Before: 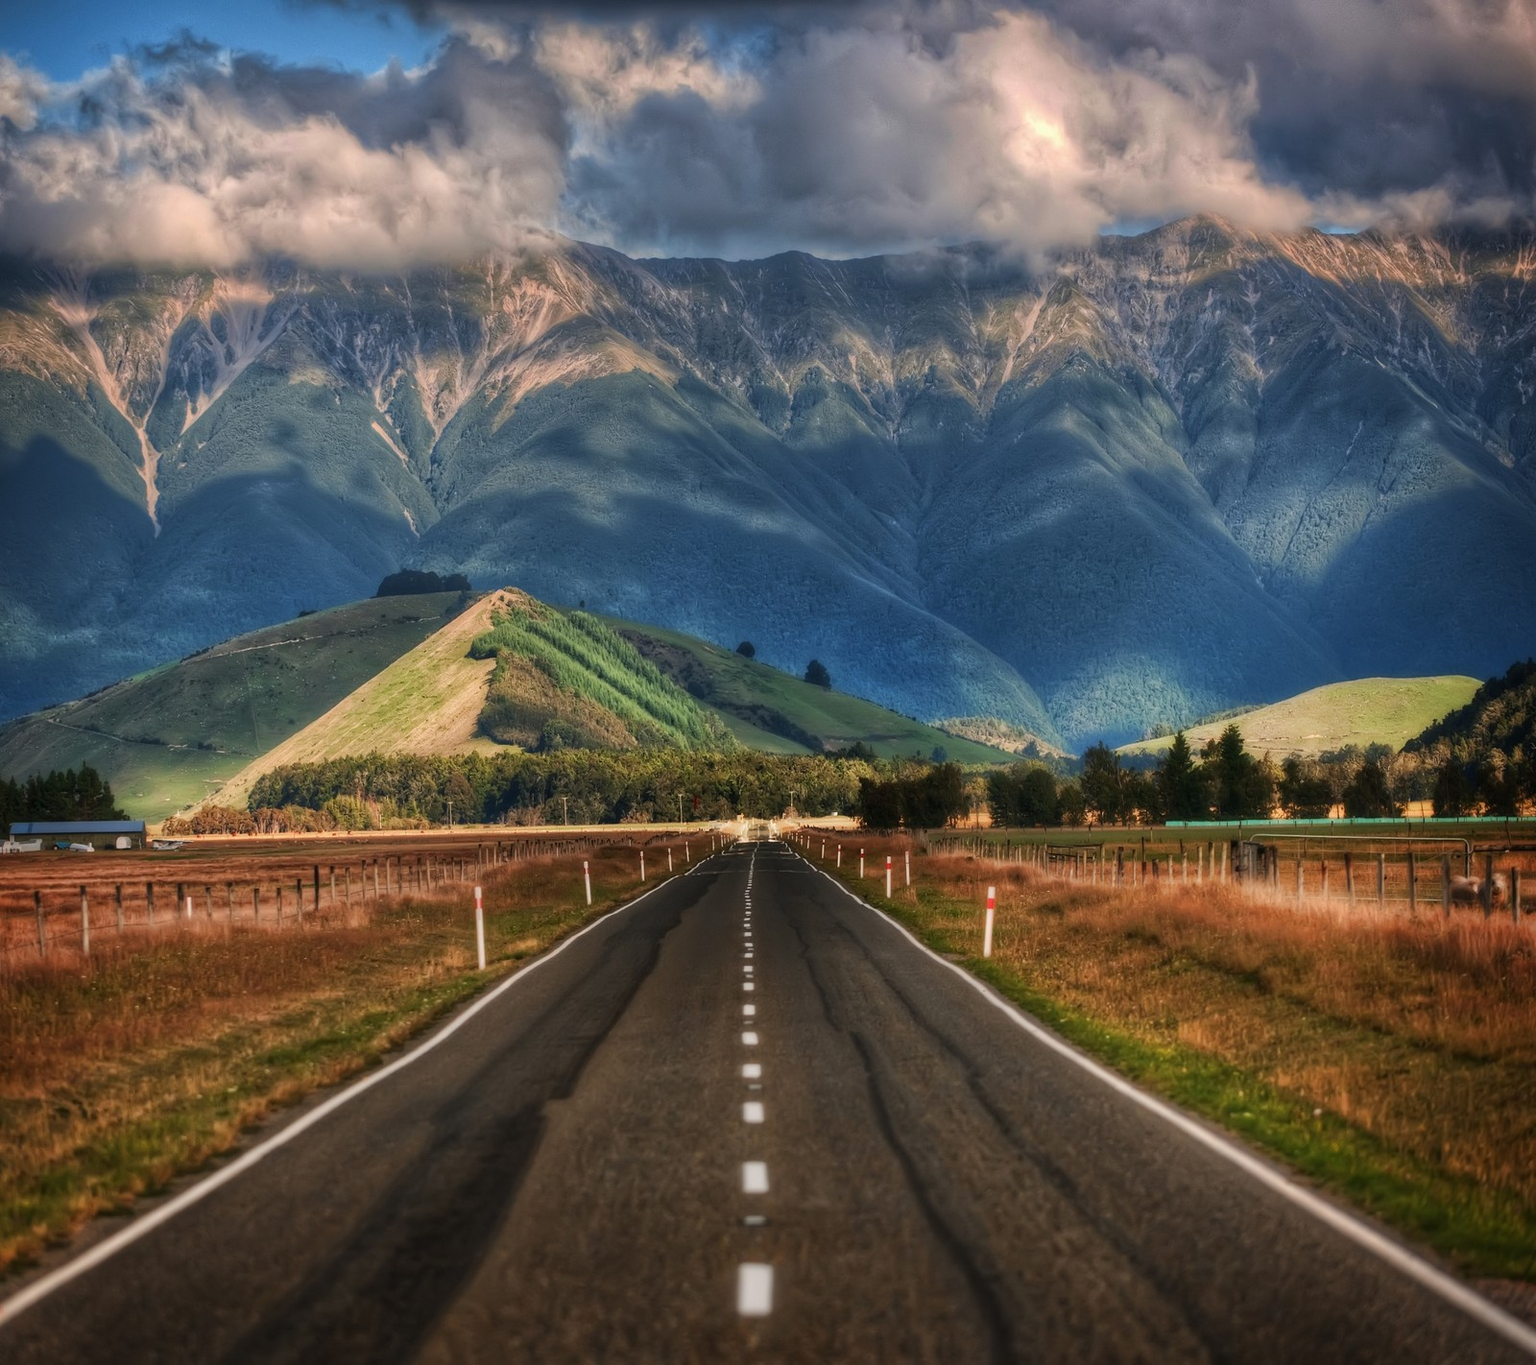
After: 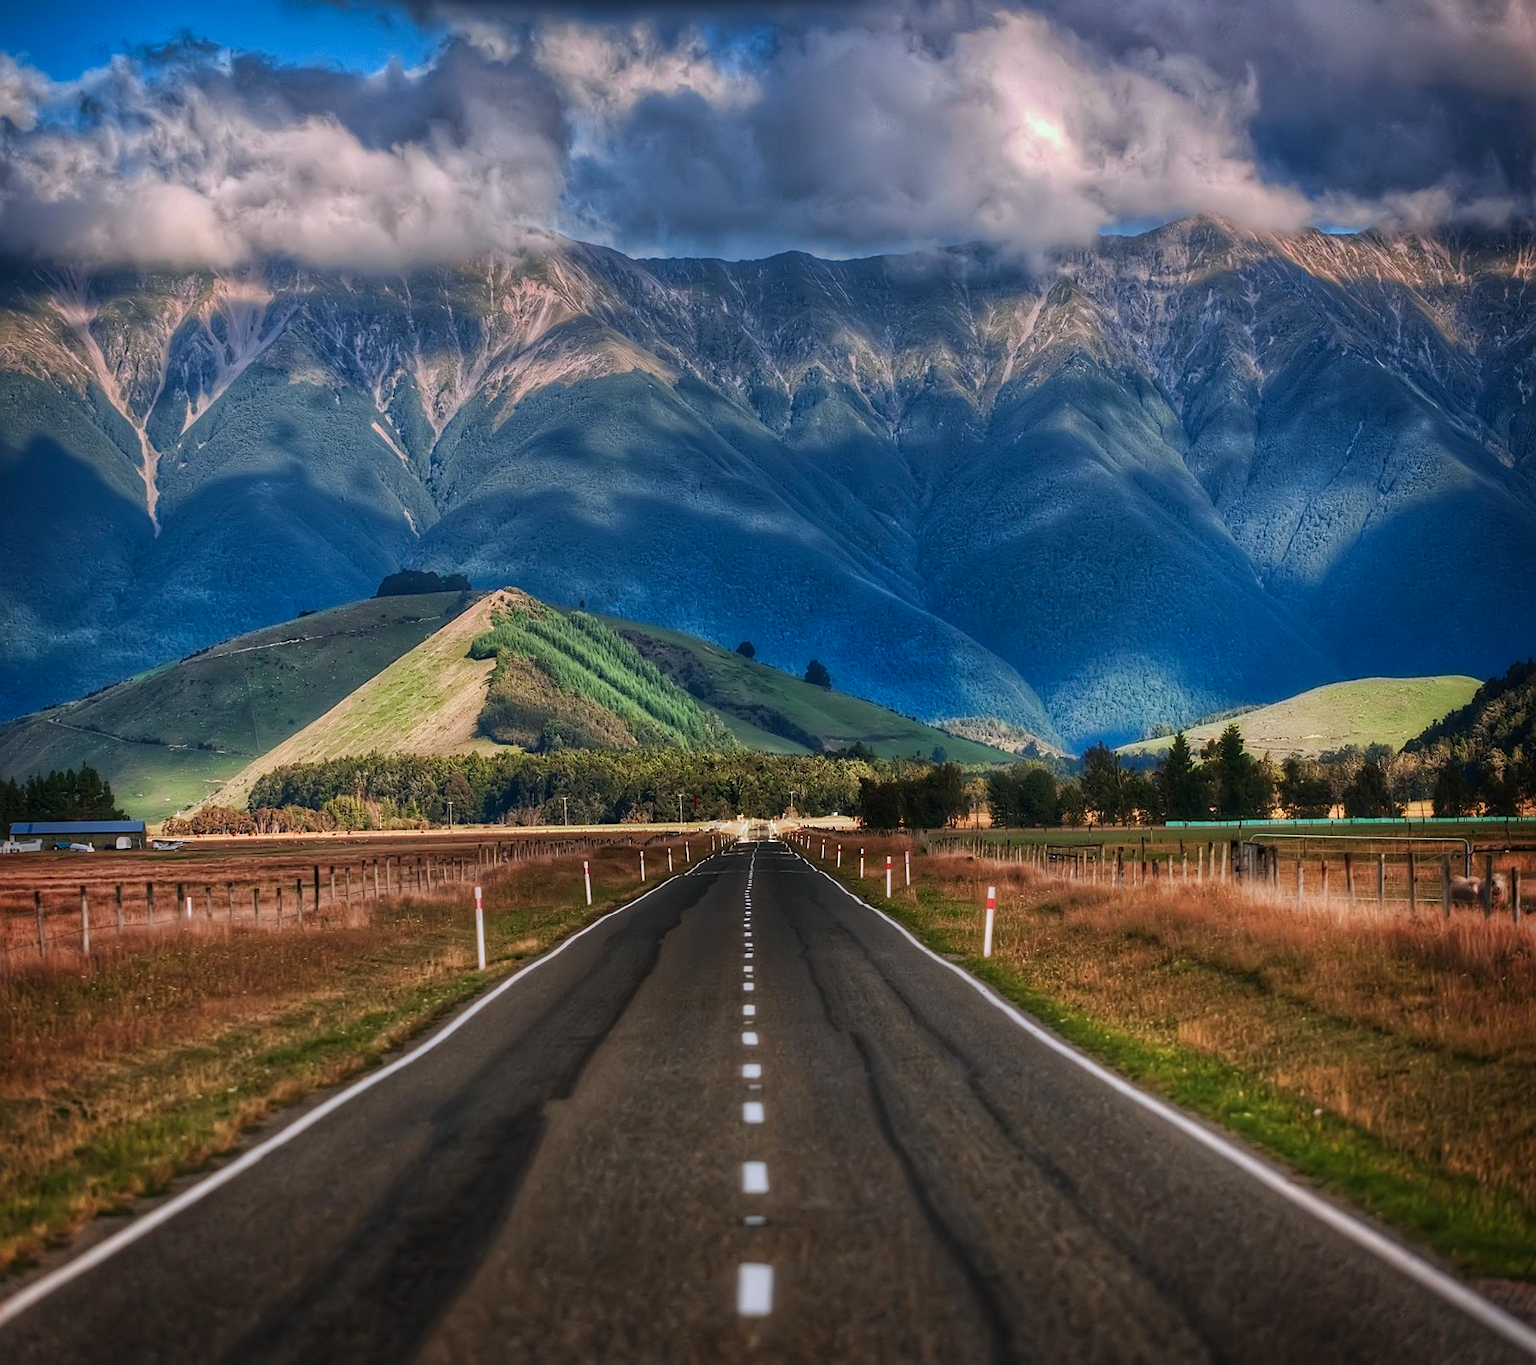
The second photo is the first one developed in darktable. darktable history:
color calibration: output R [0.994, 0.059, -0.119, 0], output G [-0.036, 1.09, -0.119, 0], output B [0.078, -0.108, 0.961, 0], illuminant custom, x 0.371, y 0.382, temperature 4281.14 K
sharpen: on, module defaults
